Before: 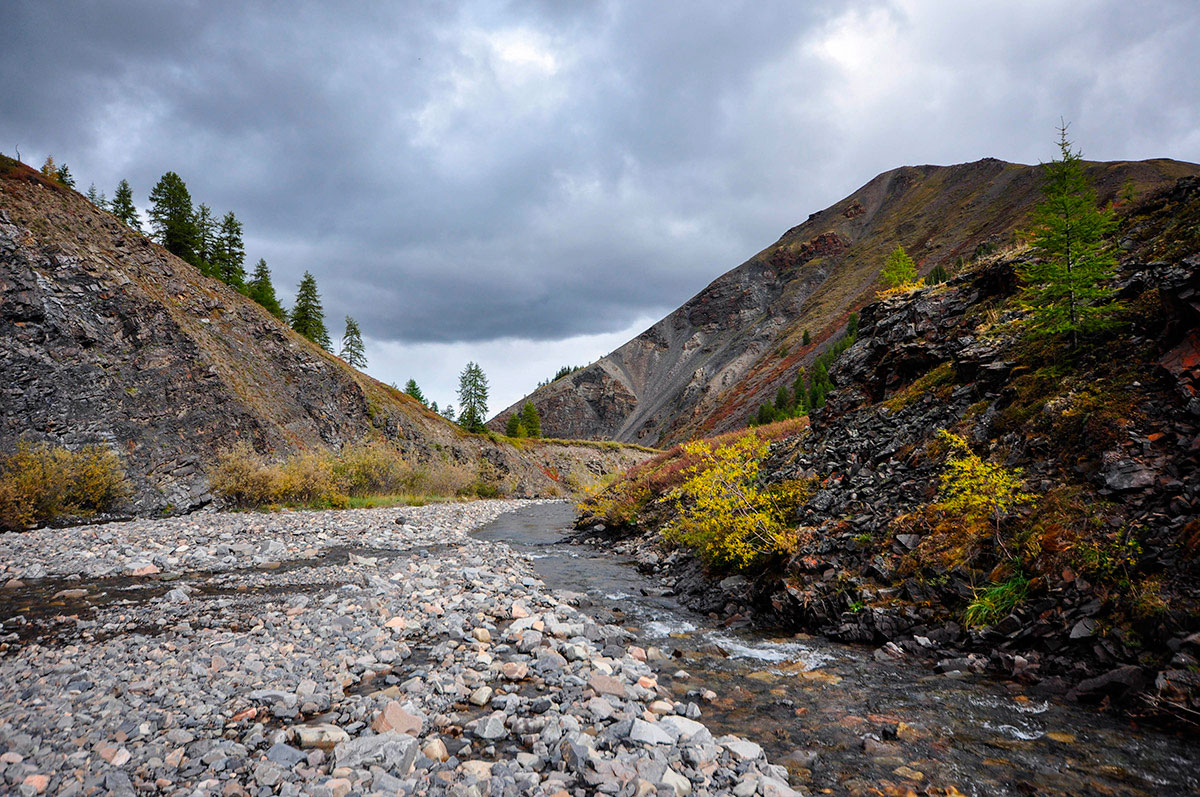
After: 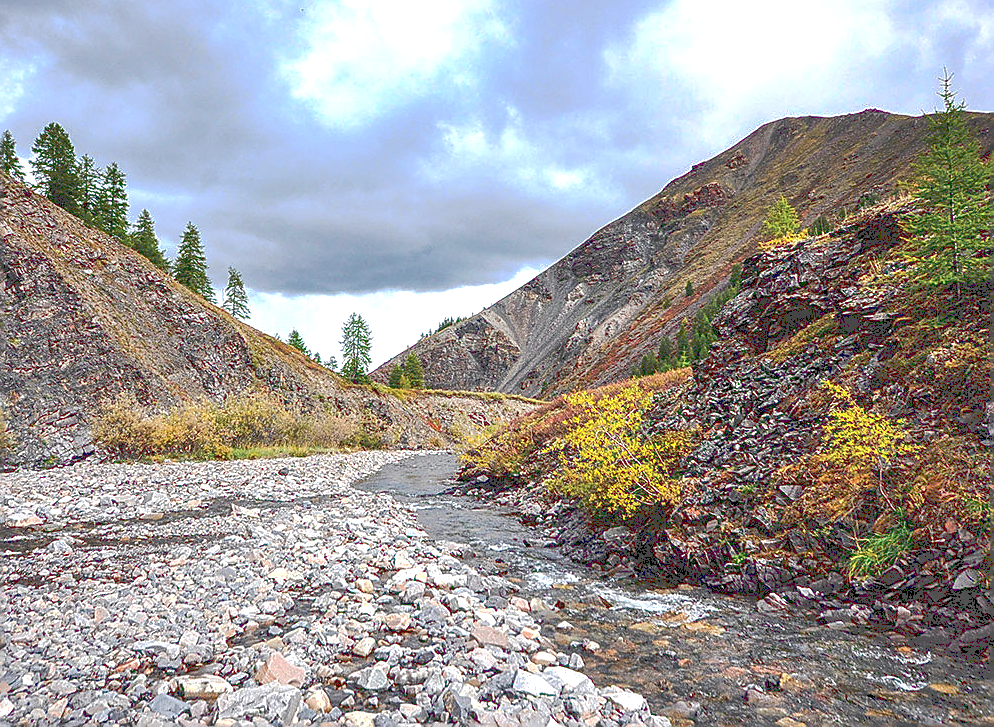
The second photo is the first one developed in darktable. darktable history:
contrast brightness saturation: saturation 0.098
exposure: exposure 0.697 EV, compensate highlight preservation false
crop: left 9.811%, top 6.227%, right 7.304%, bottom 2.443%
local contrast: on, module defaults
sharpen: radius 1.424, amount 1.238, threshold 0.8
shadows and highlights: shadows 75.18, highlights -24.35, highlights color adjustment 0.143%, soften with gaussian
tone curve: curves: ch0 [(0, 0) (0.003, 0.277) (0.011, 0.277) (0.025, 0.279) (0.044, 0.282) (0.069, 0.286) (0.1, 0.289) (0.136, 0.294) (0.177, 0.318) (0.224, 0.345) (0.277, 0.379) (0.335, 0.425) (0.399, 0.481) (0.468, 0.542) (0.543, 0.594) (0.623, 0.662) (0.709, 0.731) (0.801, 0.792) (0.898, 0.851) (1, 1)], preserve colors none
